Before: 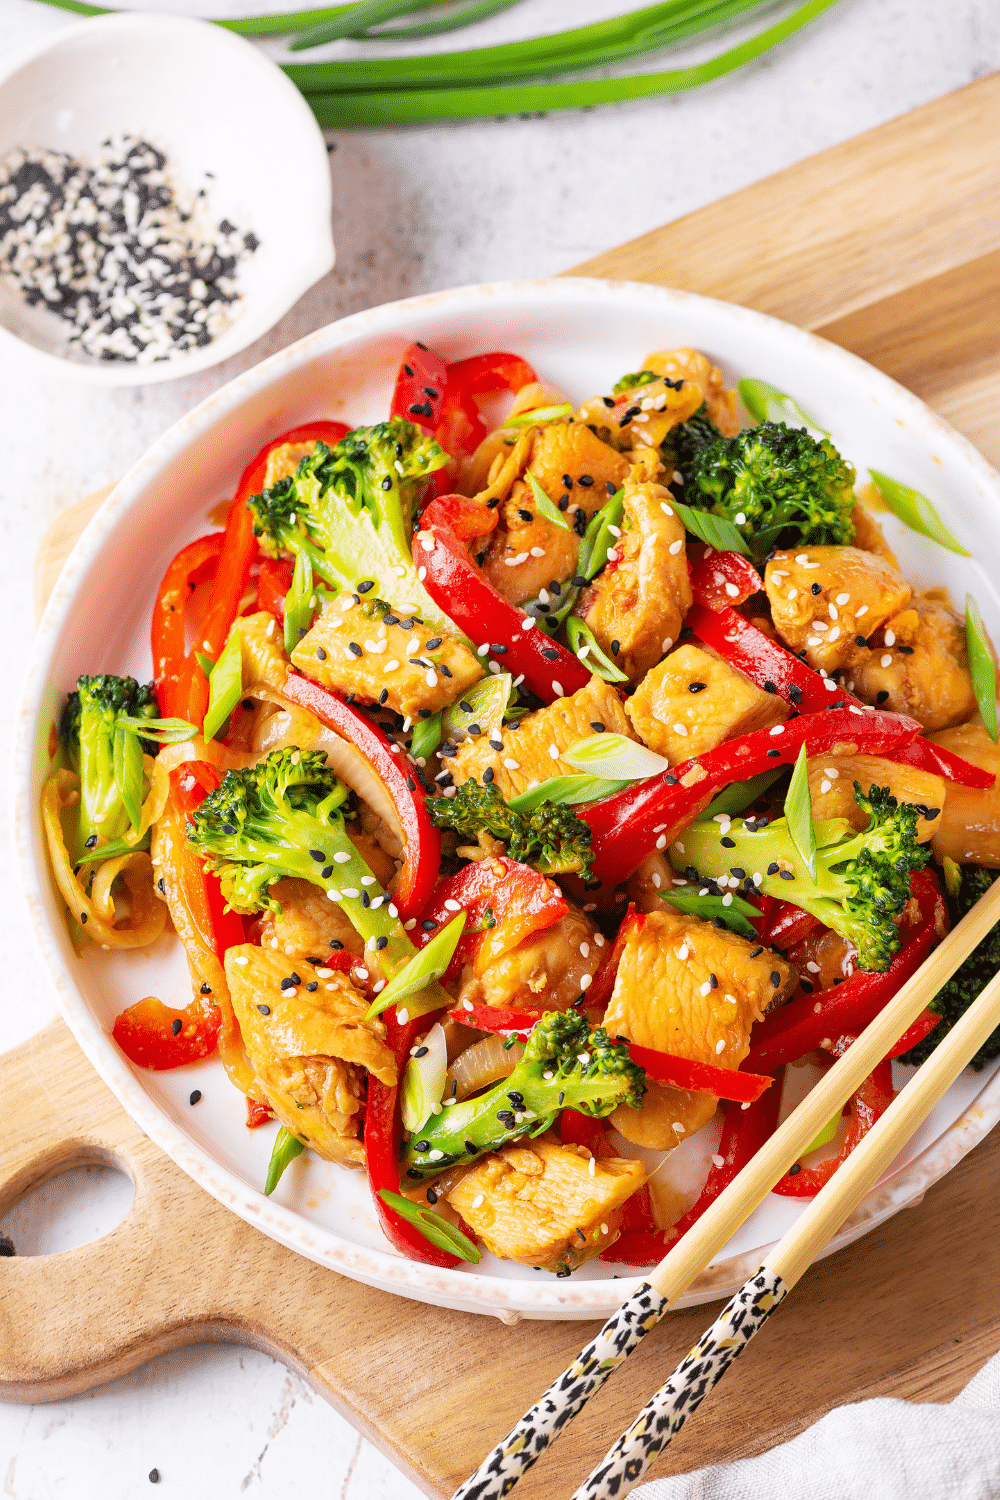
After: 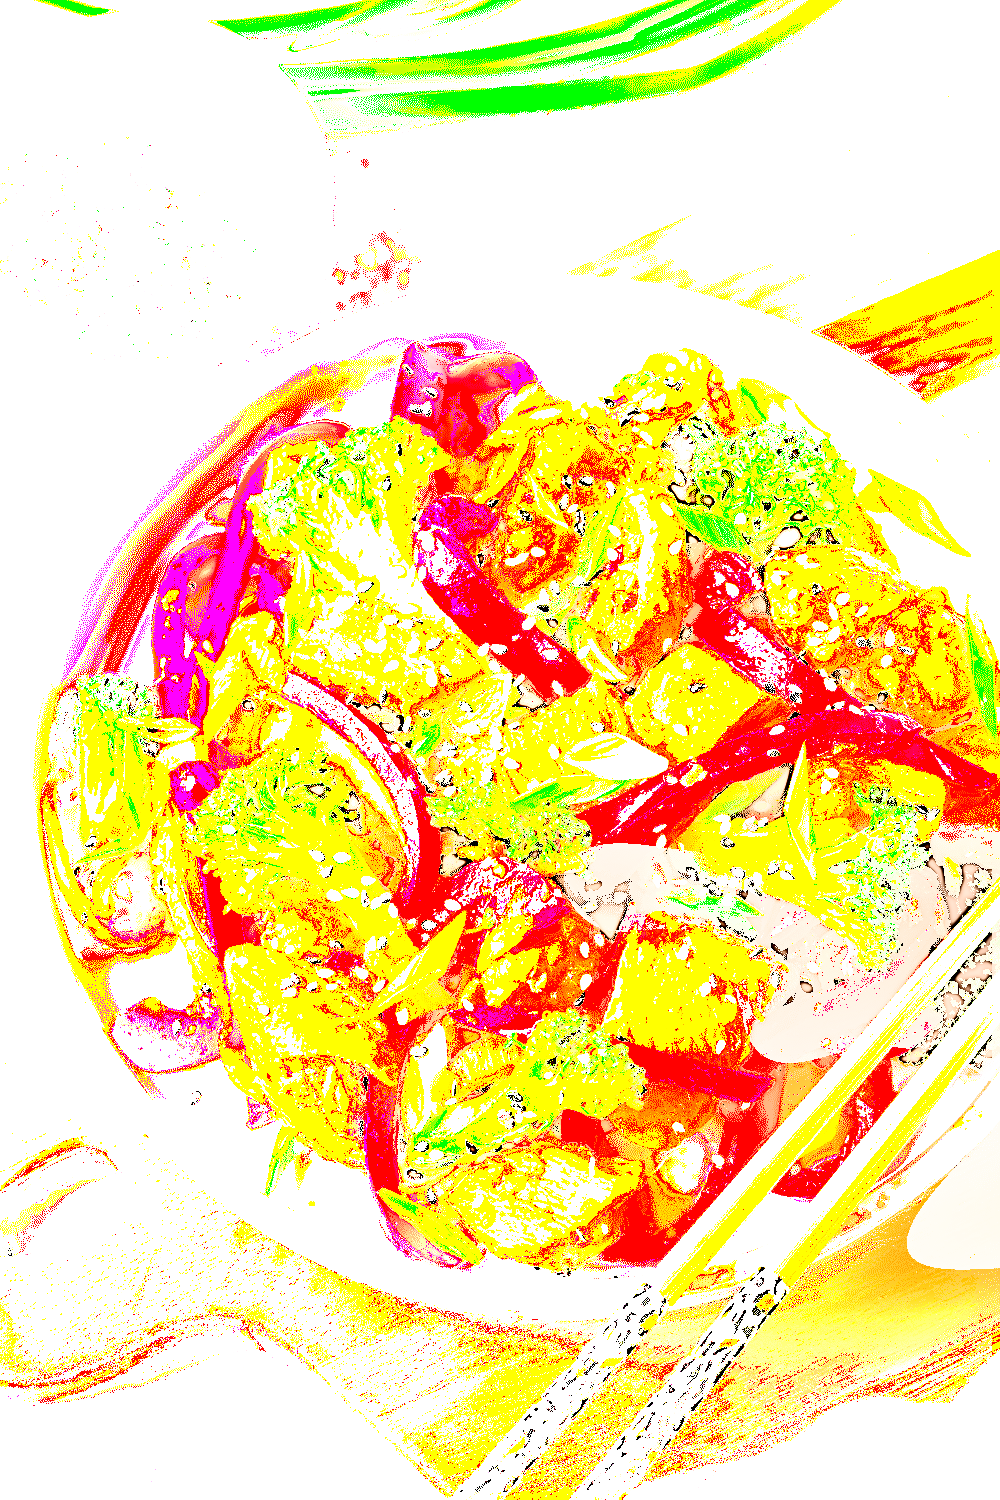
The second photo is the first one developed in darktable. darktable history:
sharpen: radius 2.989, amount 0.758
shadows and highlights: shadows -20.65, highlights 98.43, soften with gaussian
exposure: black level correction 0, exposure 2.159 EV, compensate highlight preservation false
